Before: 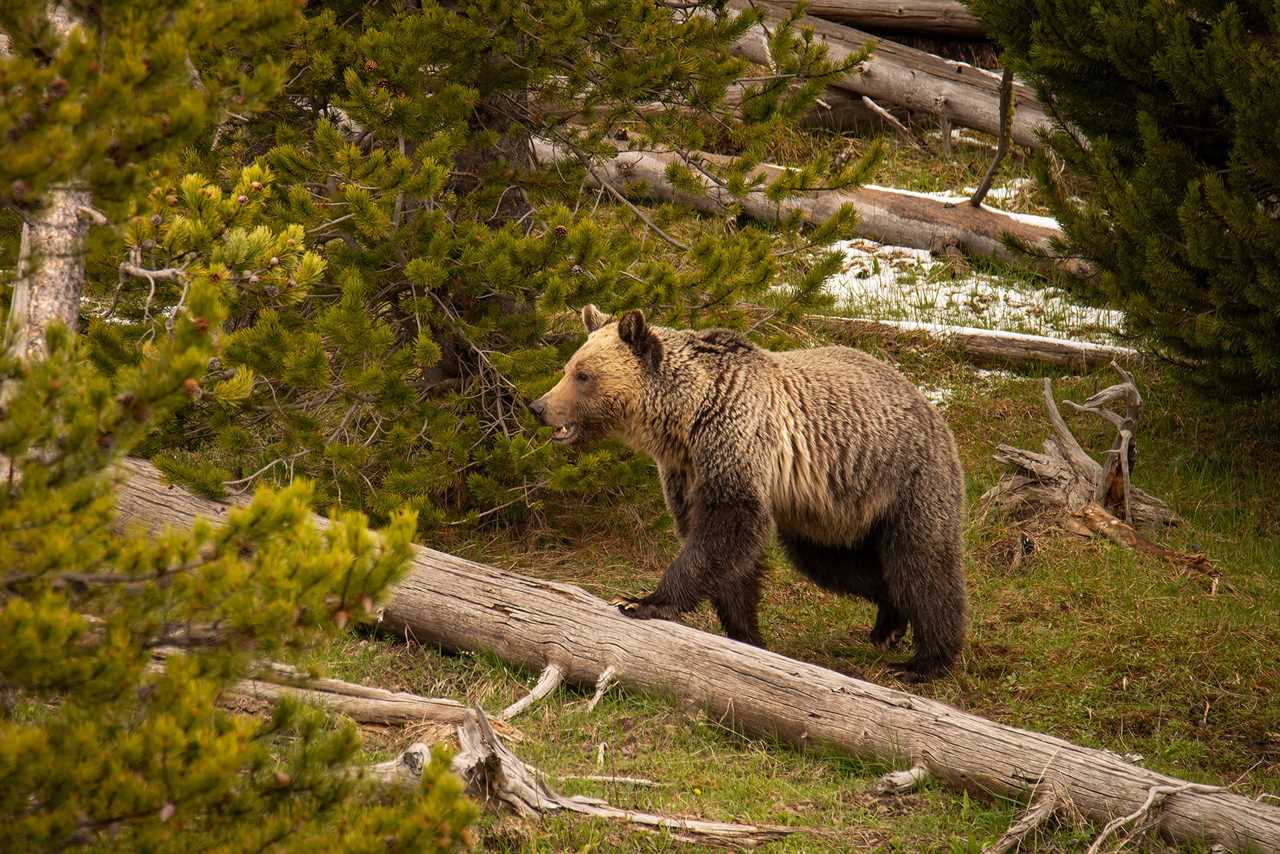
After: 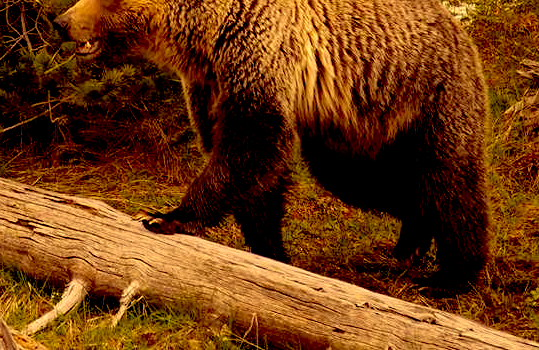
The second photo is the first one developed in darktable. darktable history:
exposure: black level correction 0.047, exposure 0.013 EV, compensate highlight preservation false
crop: left 37.221%, top 45.169%, right 20.63%, bottom 13.777%
color correction: highlights a* 10.12, highlights b* 39.04, shadows a* 14.62, shadows b* 3.37
